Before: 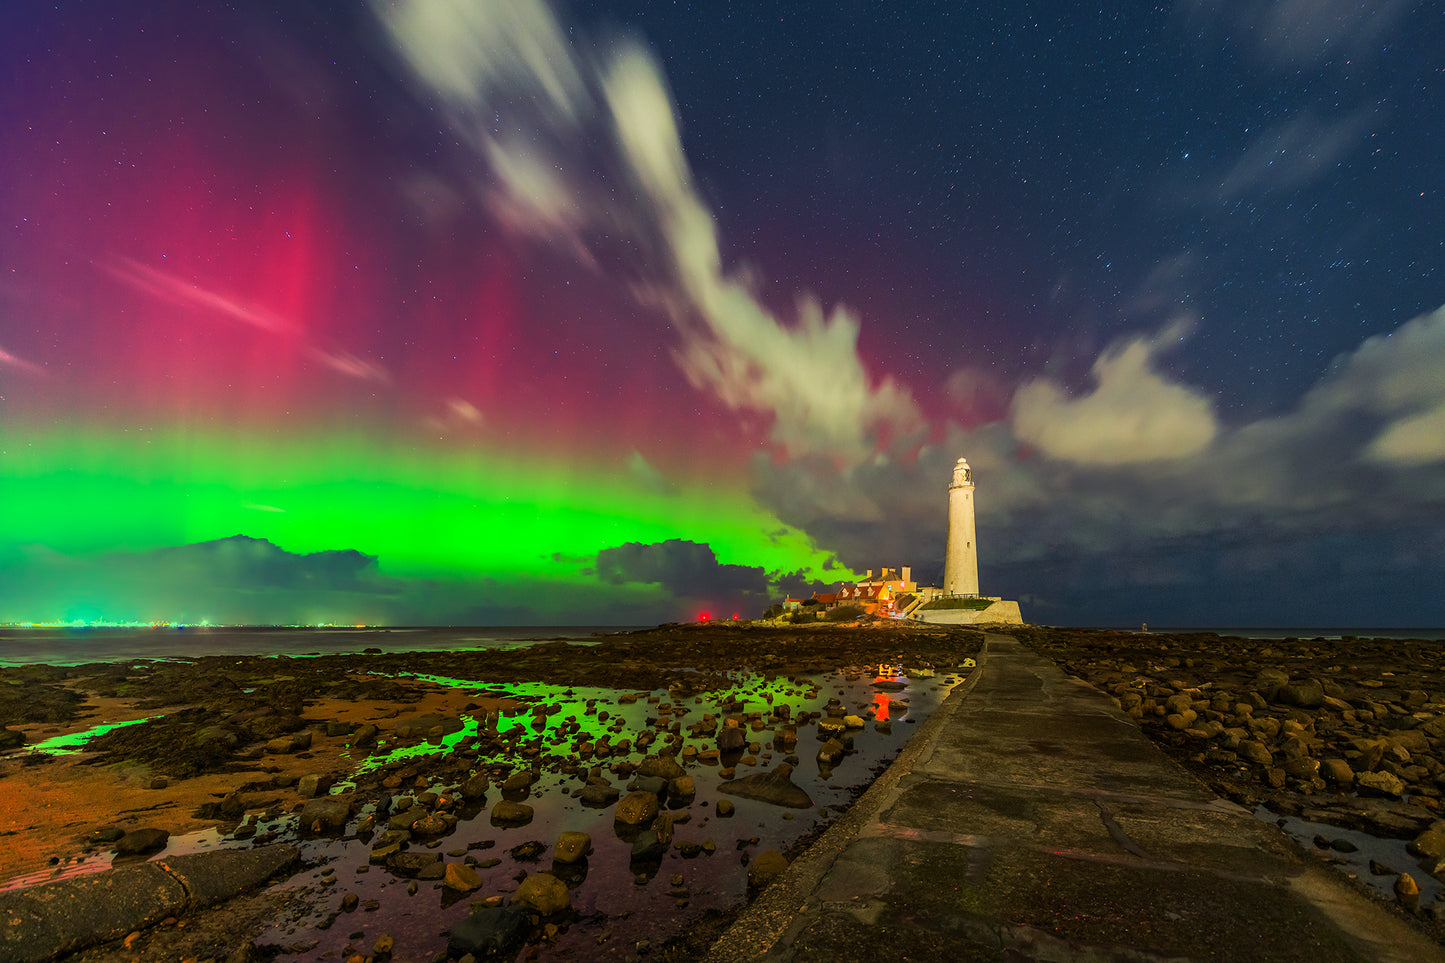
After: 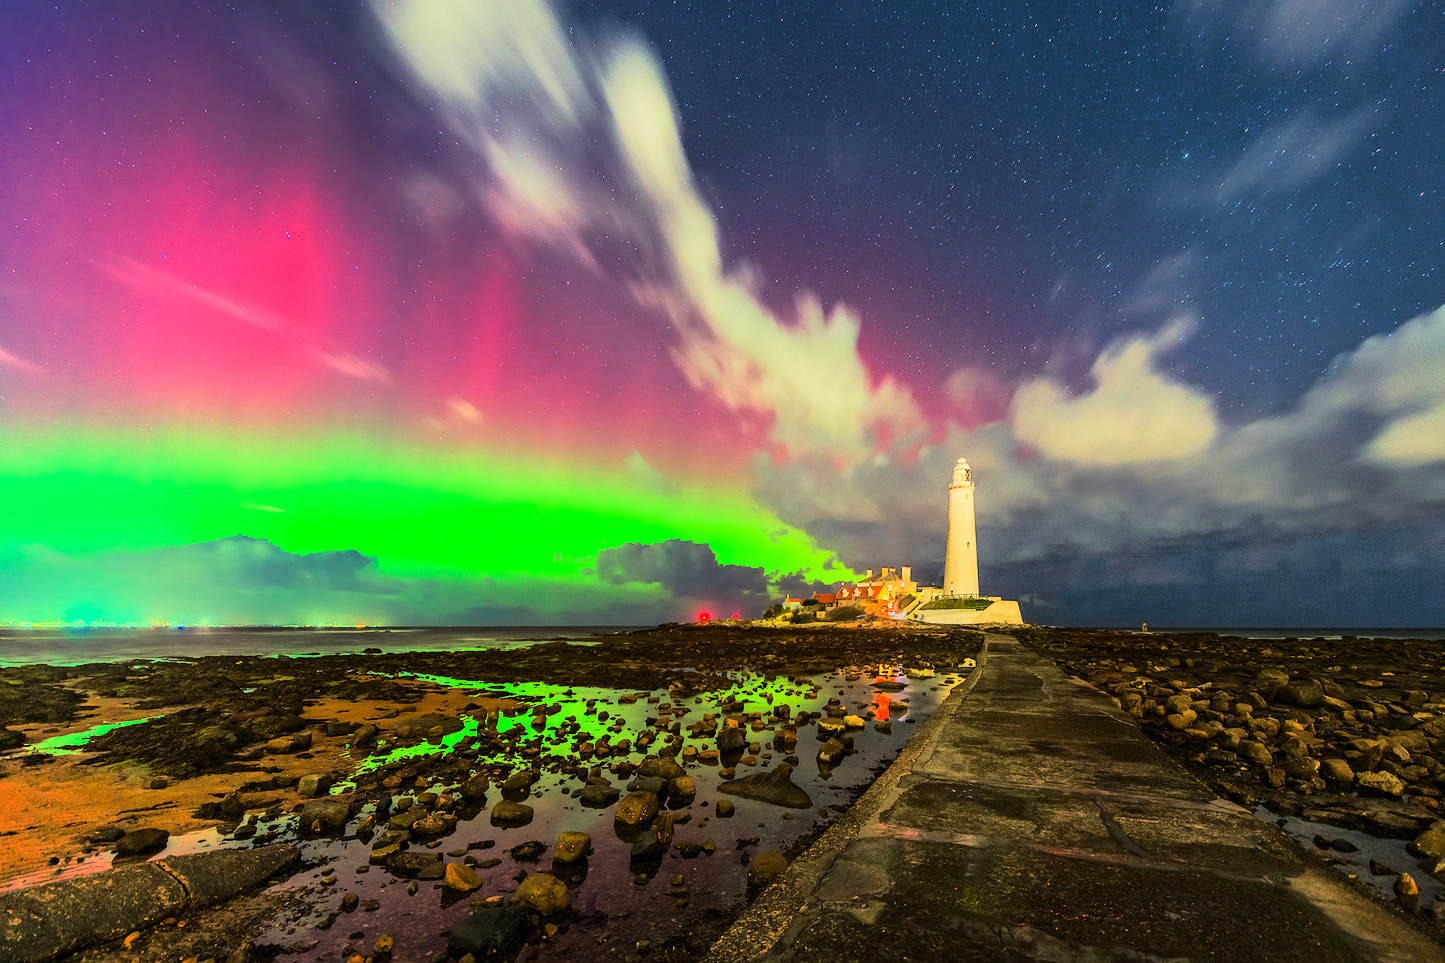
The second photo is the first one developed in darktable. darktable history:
tone equalizer: -7 EV 0.148 EV, -6 EV 0.577 EV, -5 EV 1.15 EV, -4 EV 1.32 EV, -3 EV 1.13 EV, -2 EV 0.6 EV, -1 EV 0.166 EV, edges refinement/feathering 500, mask exposure compensation -1.57 EV, preserve details no
